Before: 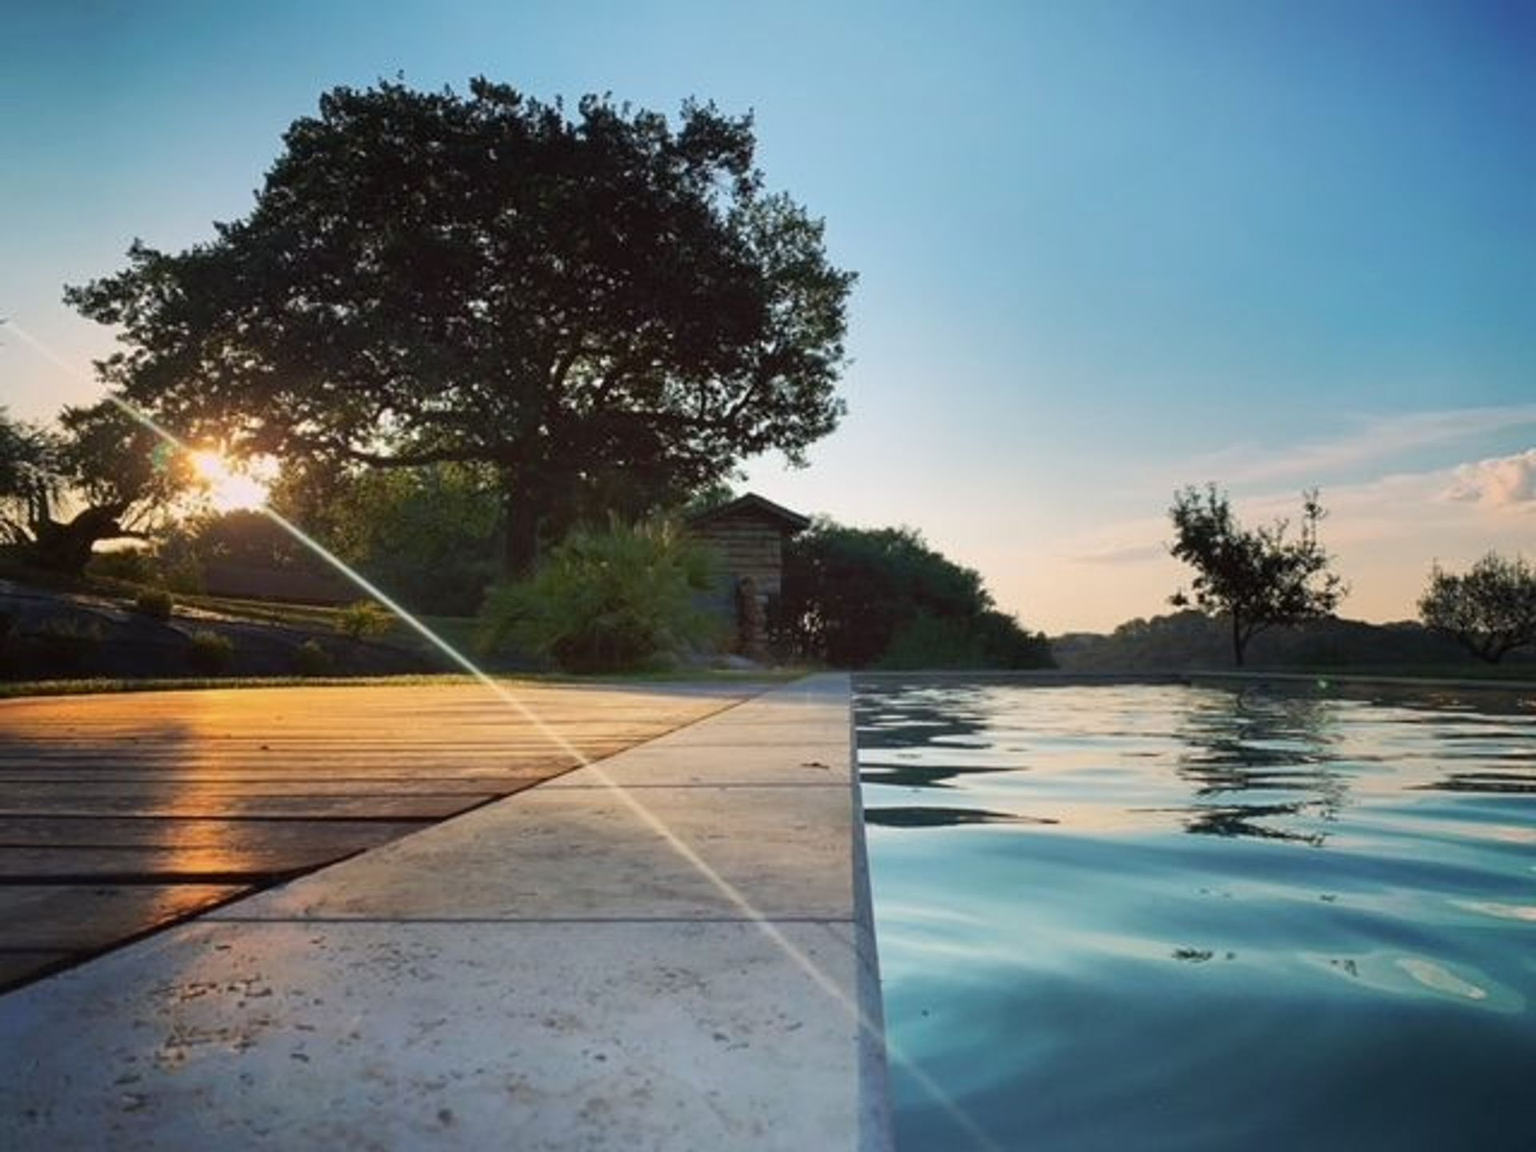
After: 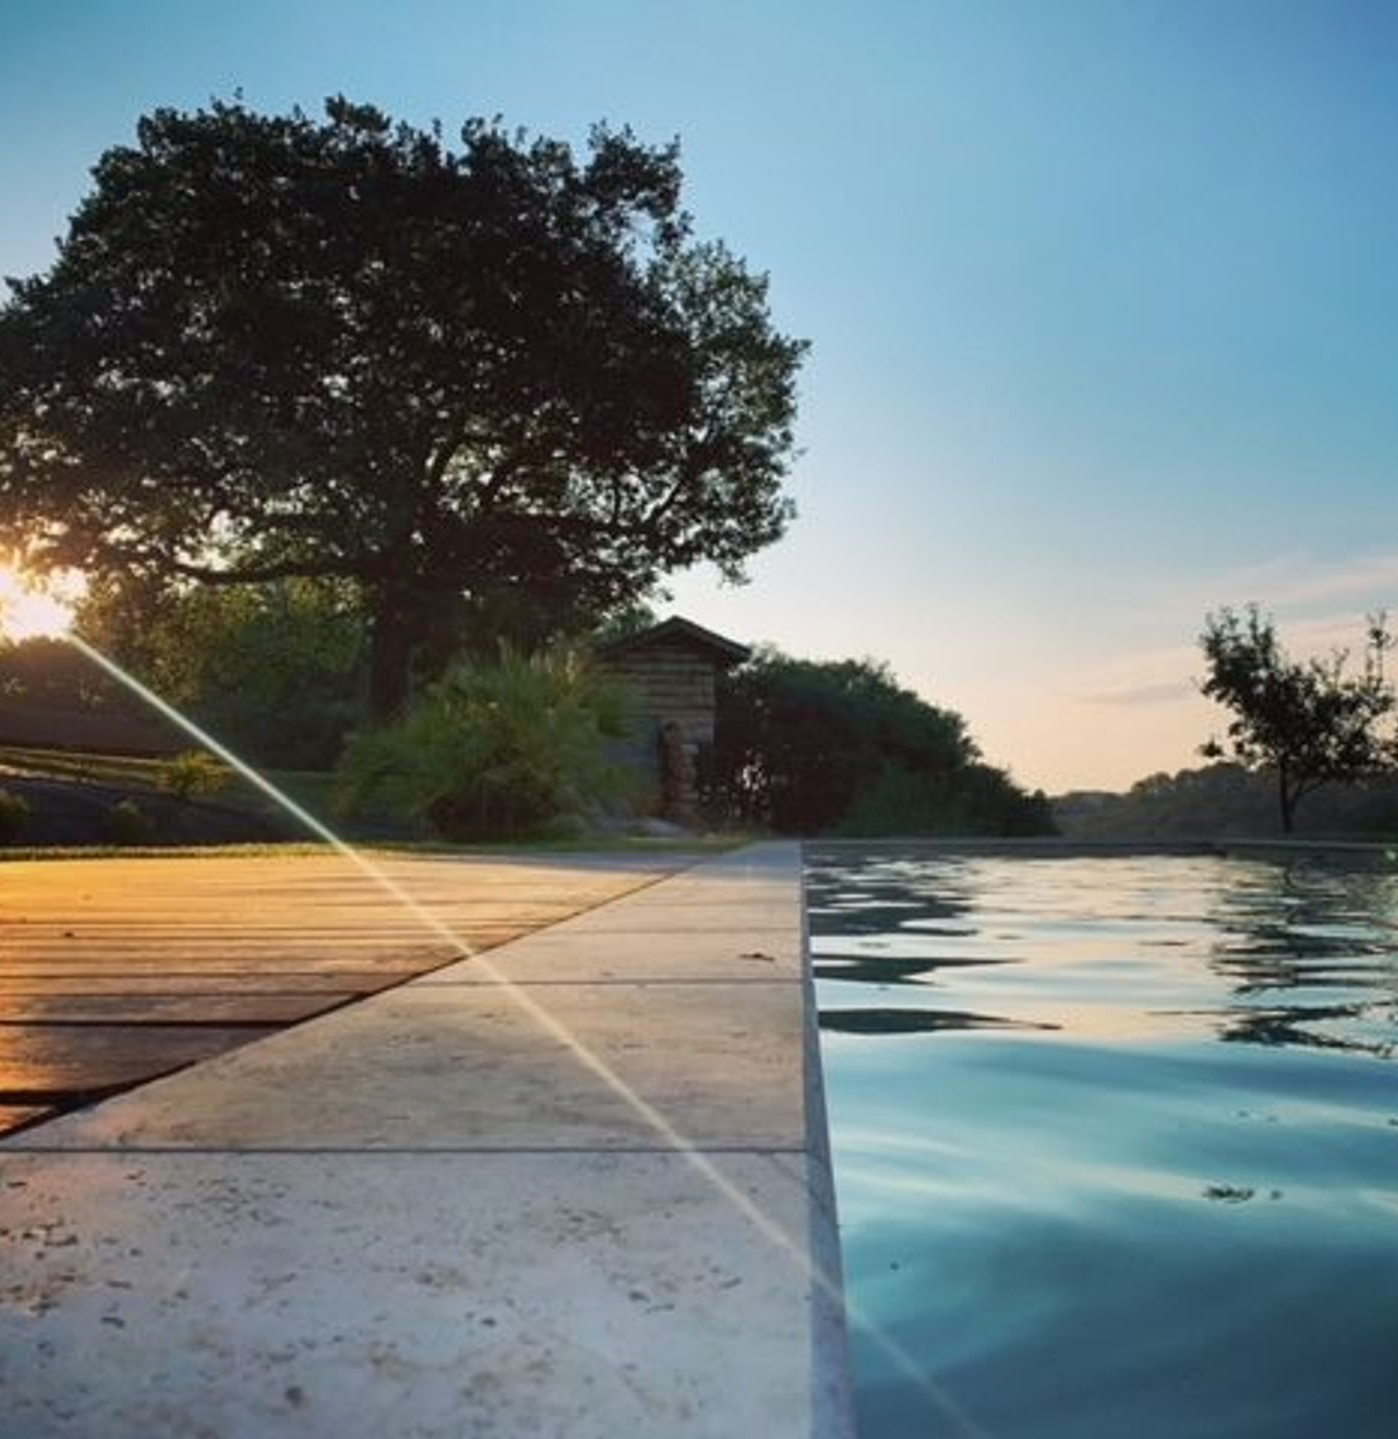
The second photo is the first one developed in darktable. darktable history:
tone equalizer: on, module defaults
crop: left 13.649%, right 13.492%
